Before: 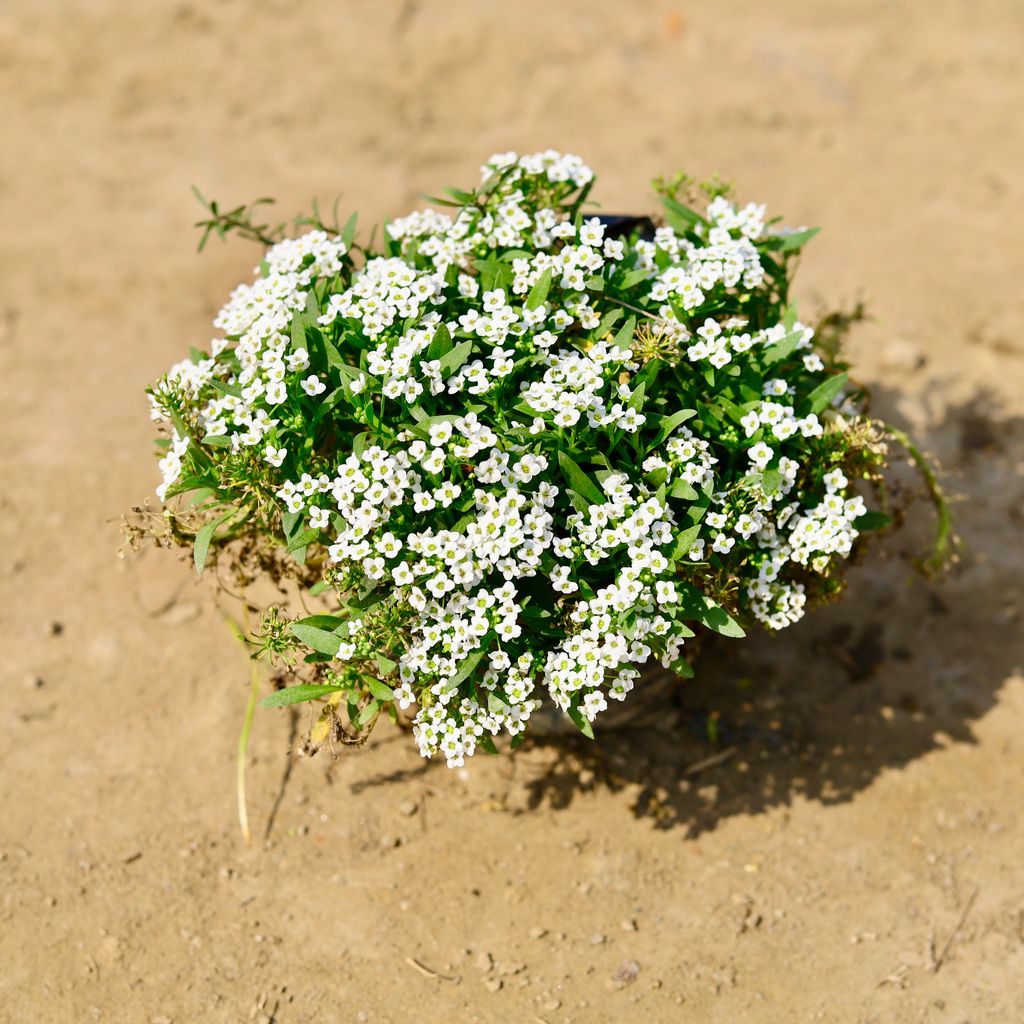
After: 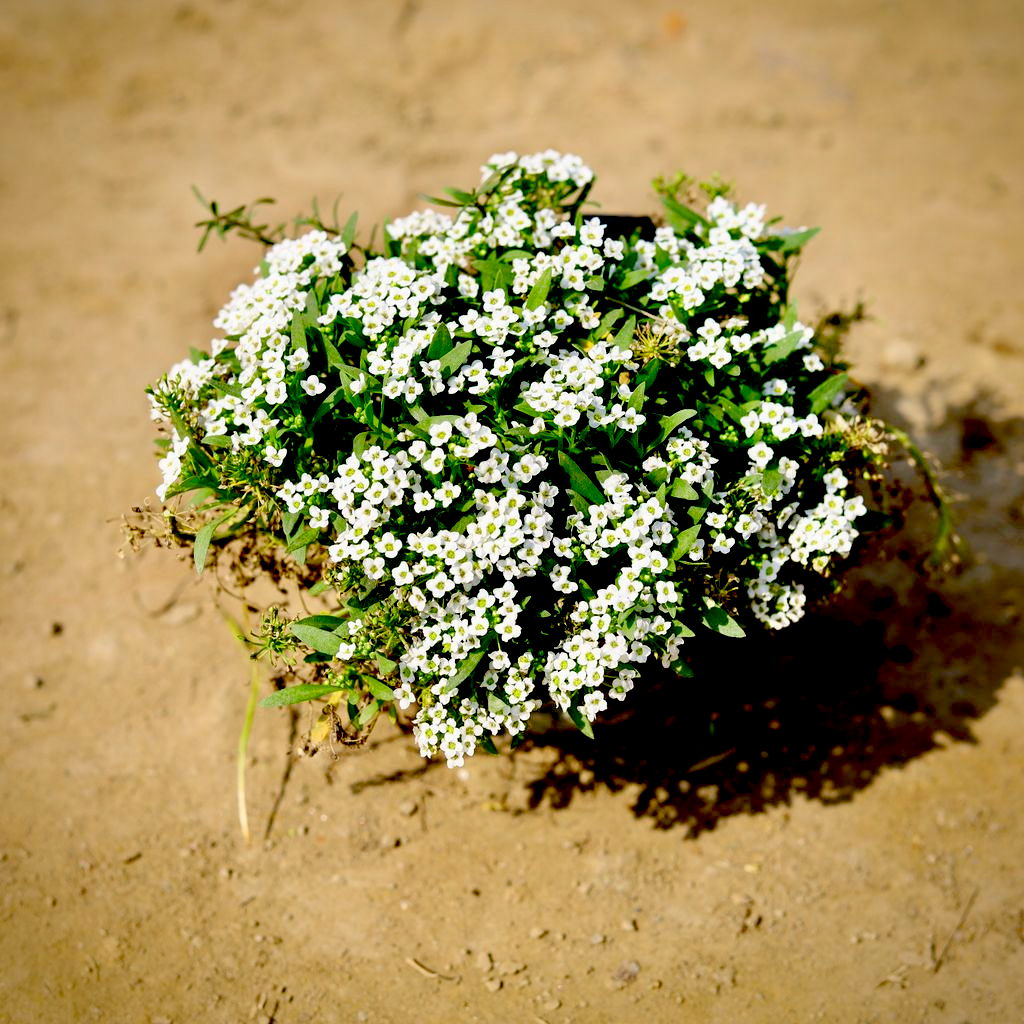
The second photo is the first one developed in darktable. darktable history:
exposure: black level correction 0.049, exposure 0.013 EV, compensate exposure bias true, compensate highlight preservation false
vignetting: saturation 0.369
